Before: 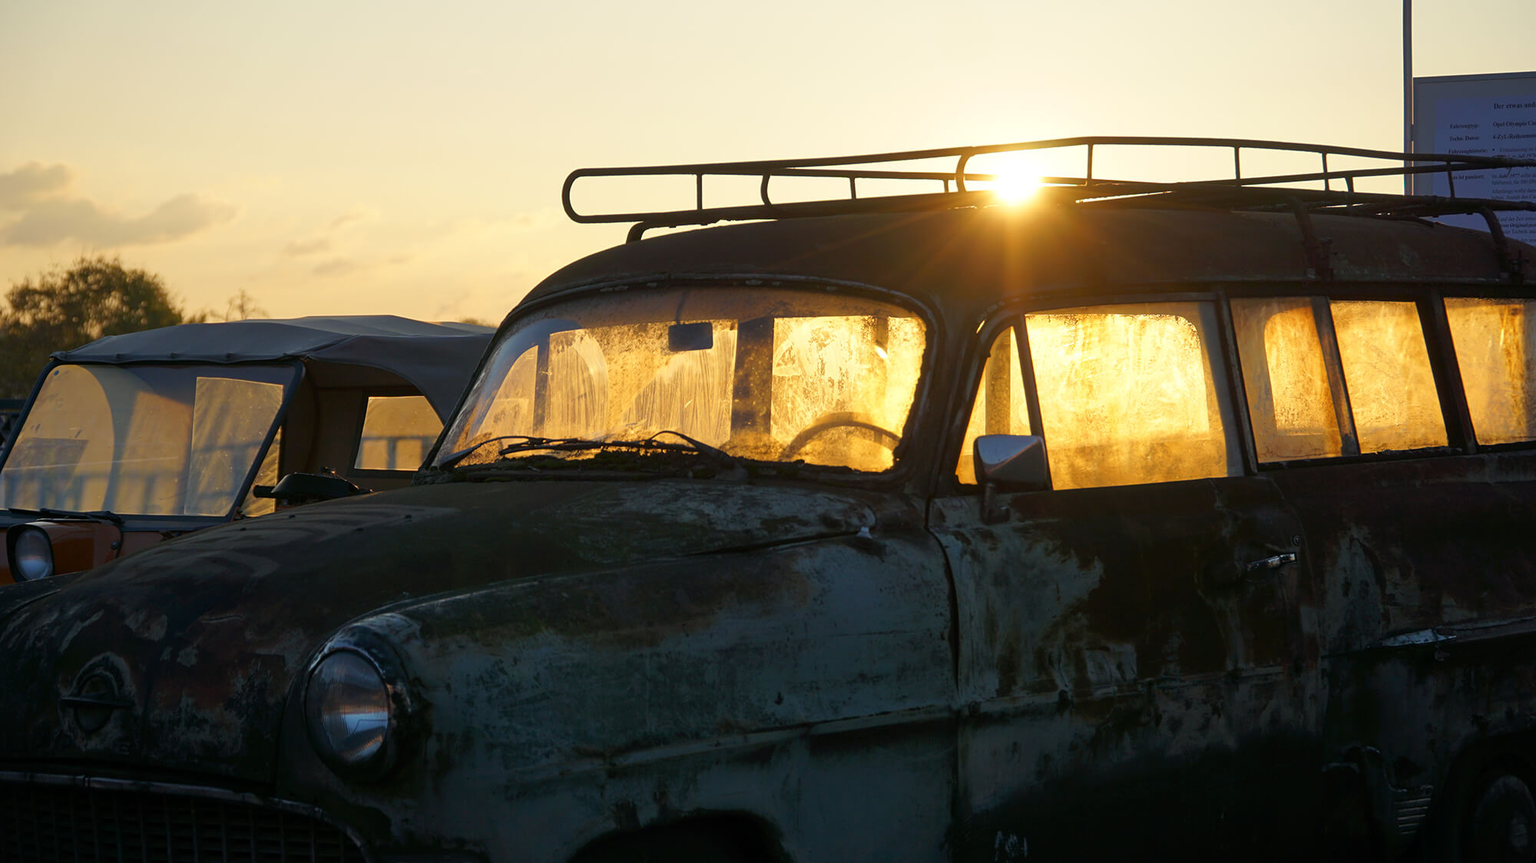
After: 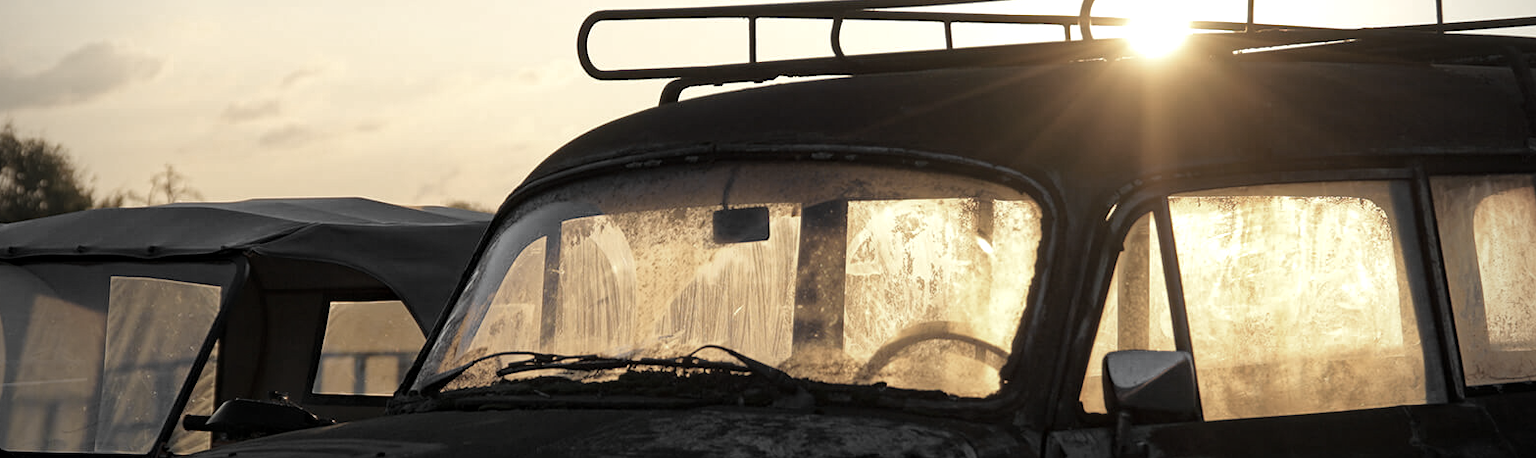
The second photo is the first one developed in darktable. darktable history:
crop: left 7.196%, top 18.63%, right 14.448%, bottom 39.703%
color zones: curves: ch0 [(0, 0.613) (0.01, 0.613) (0.245, 0.448) (0.498, 0.529) (0.642, 0.665) (0.879, 0.777) (0.99, 0.613)]; ch1 [(0, 0.035) (0.121, 0.189) (0.259, 0.197) (0.415, 0.061) (0.589, 0.022) (0.732, 0.022) (0.857, 0.026) (0.991, 0.053)]
tone equalizer: -8 EV -0.418 EV, -7 EV -0.356 EV, -6 EV -0.298 EV, -5 EV -0.23 EV, -3 EV 0.217 EV, -2 EV 0.343 EV, -1 EV 0.385 EV, +0 EV 0.435 EV, mask exposure compensation -0.487 EV
local contrast: mode bilateral grid, contrast 9, coarseness 26, detail 112%, midtone range 0.2
exposure: exposure -0.04 EV, compensate exposure bias true, compensate highlight preservation false
haze removal: strength 0.301, distance 0.244, compatibility mode true, adaptive false
vignetting: on, module defaults
